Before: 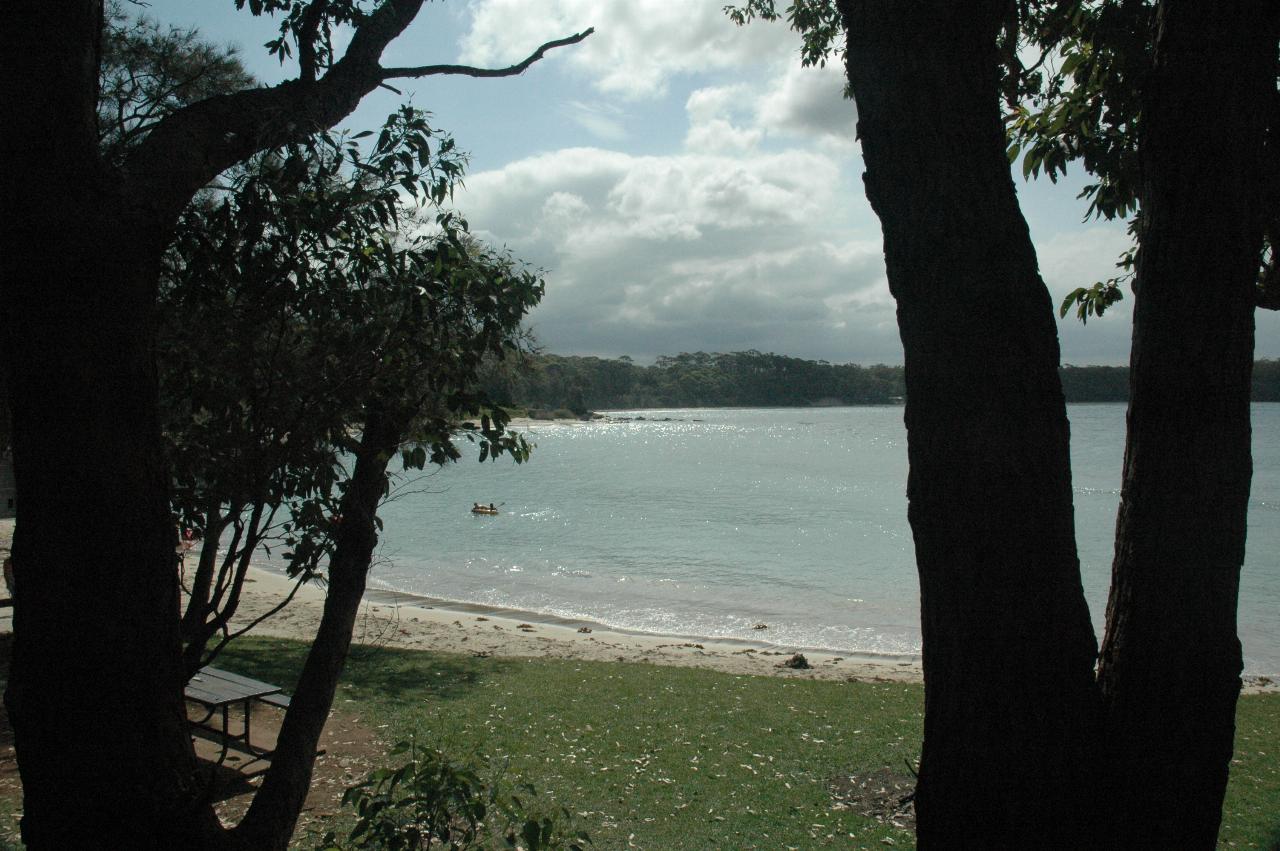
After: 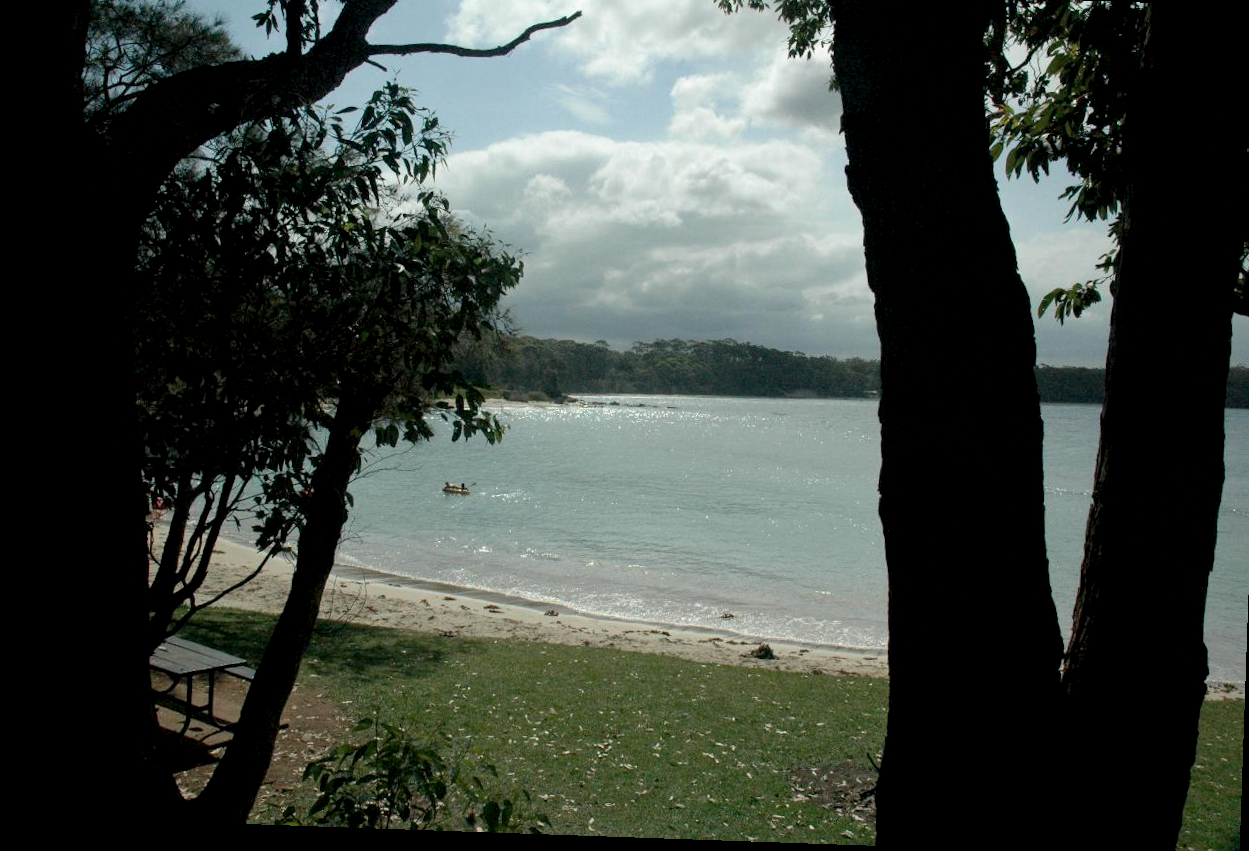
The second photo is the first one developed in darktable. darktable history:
exposure: black level correction 0.007, compensate exposure bias true, compensate highlight preservation false
crop and rotate: angle -1.99°, left 3.149%, top 4.15%, right 1.384%, bottom 0.654%
